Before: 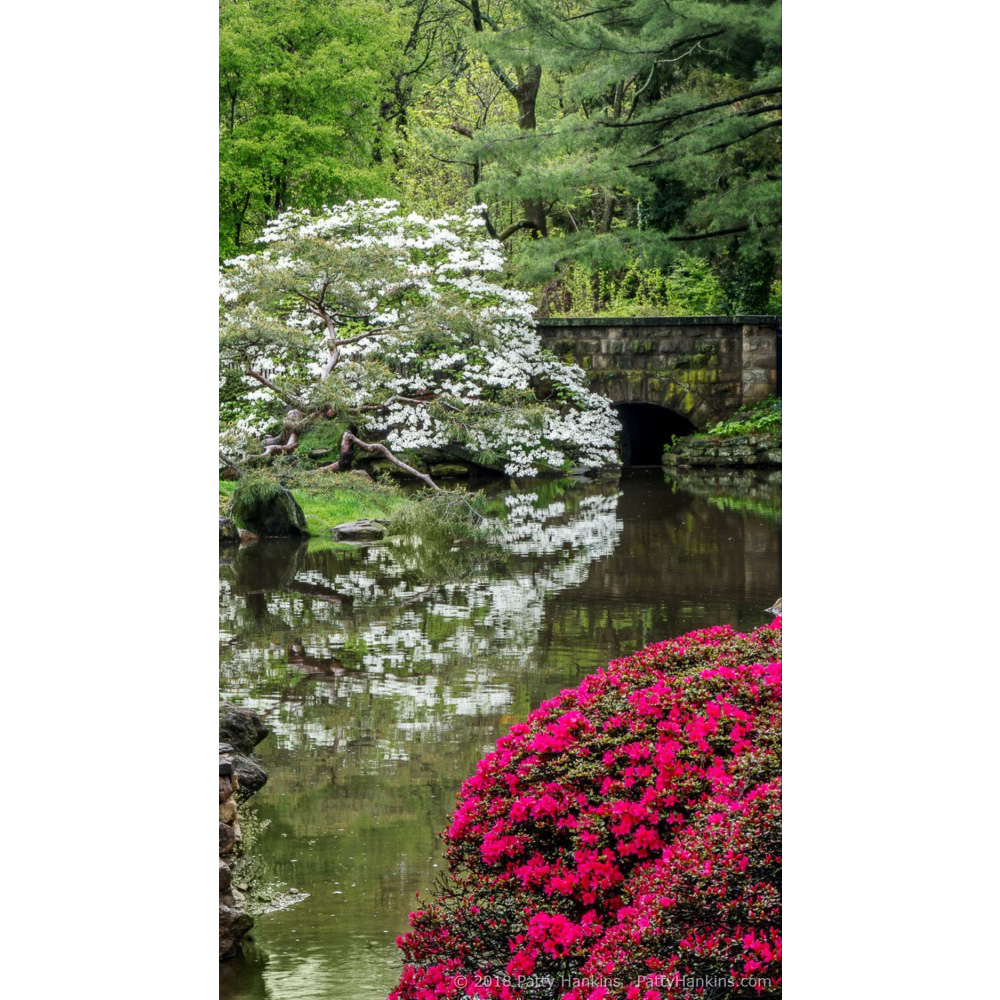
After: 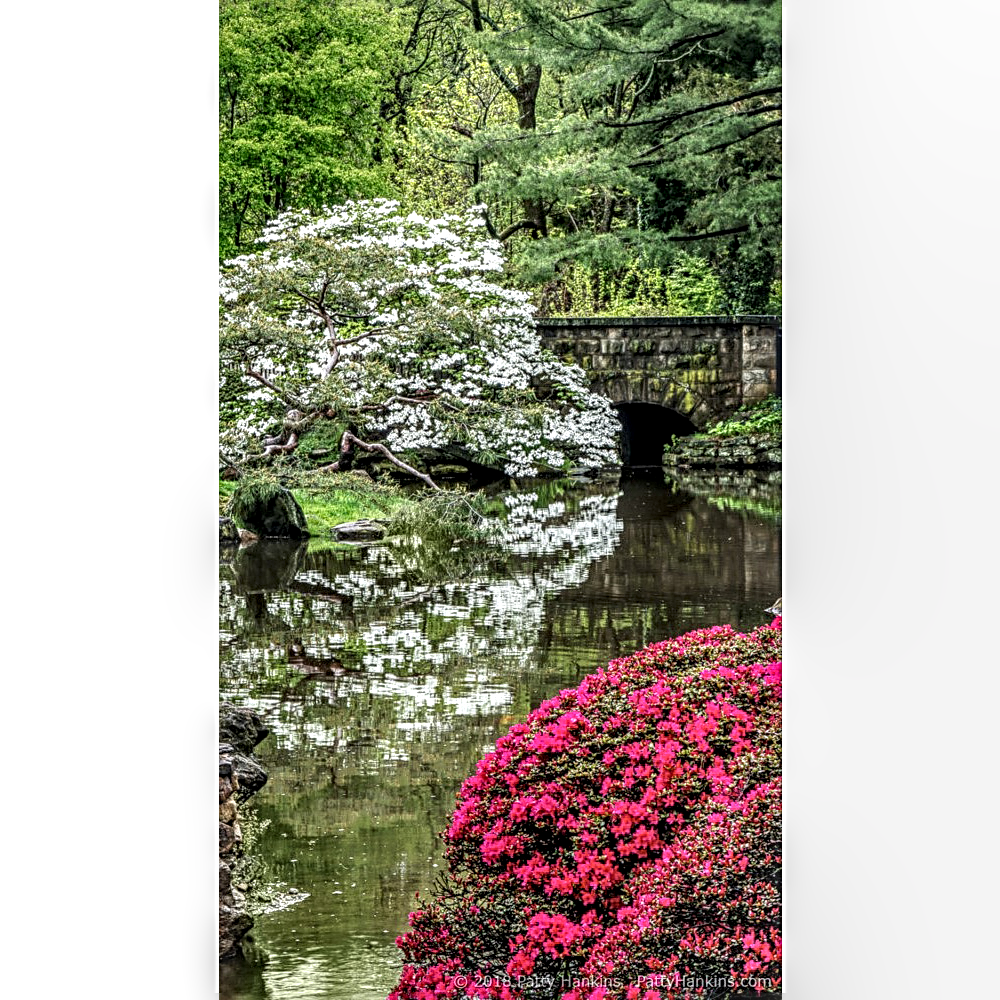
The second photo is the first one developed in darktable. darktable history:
local contrast: highlights 3%, shadows 3%, detail 182%
sharpen: radius 2.537, amount 0.63
